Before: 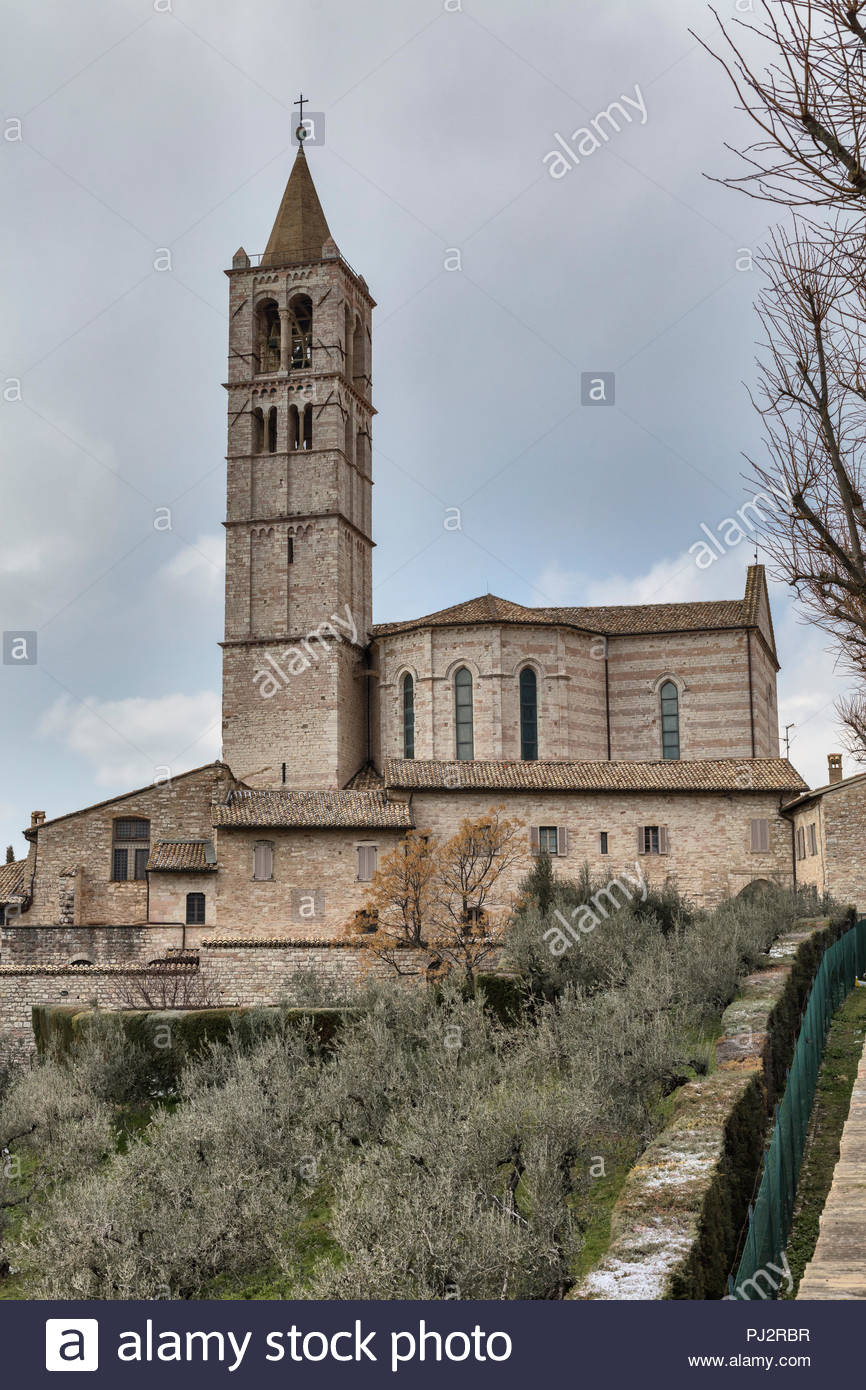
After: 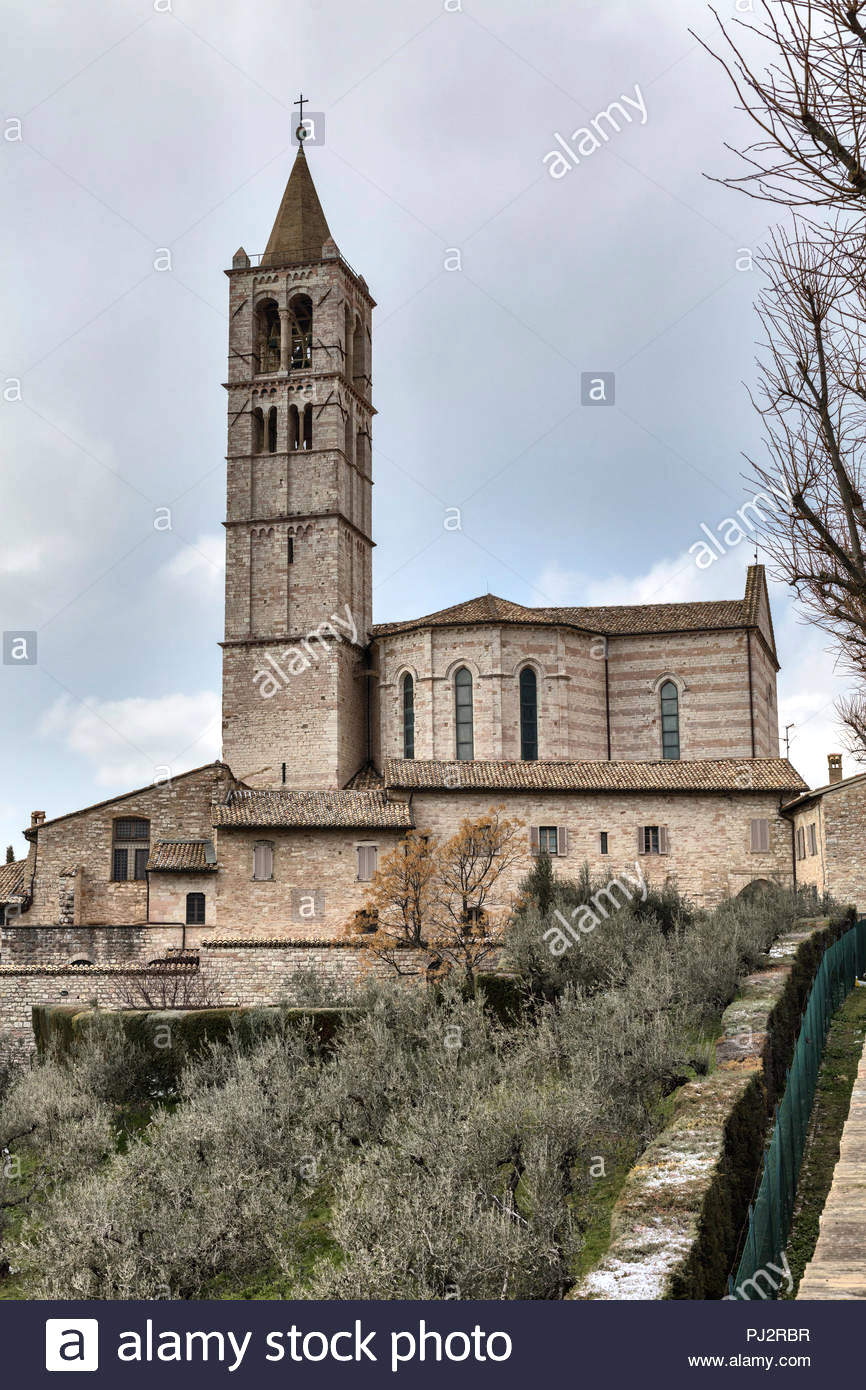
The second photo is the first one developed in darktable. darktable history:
tone equalizer: -8 EV -0.394 EV, -7 EV -0.384 EV, -6 EV -0.338 EV, -5 EV -0.227 EV, -3 EV 0.209 EV, -2 EV 0.328 EV, -1 EV 0.371 EV, +0 EV 0.434 EV, edges refinement/feathering 500, mask exposure compensation -1.57 EV, preserve details no
